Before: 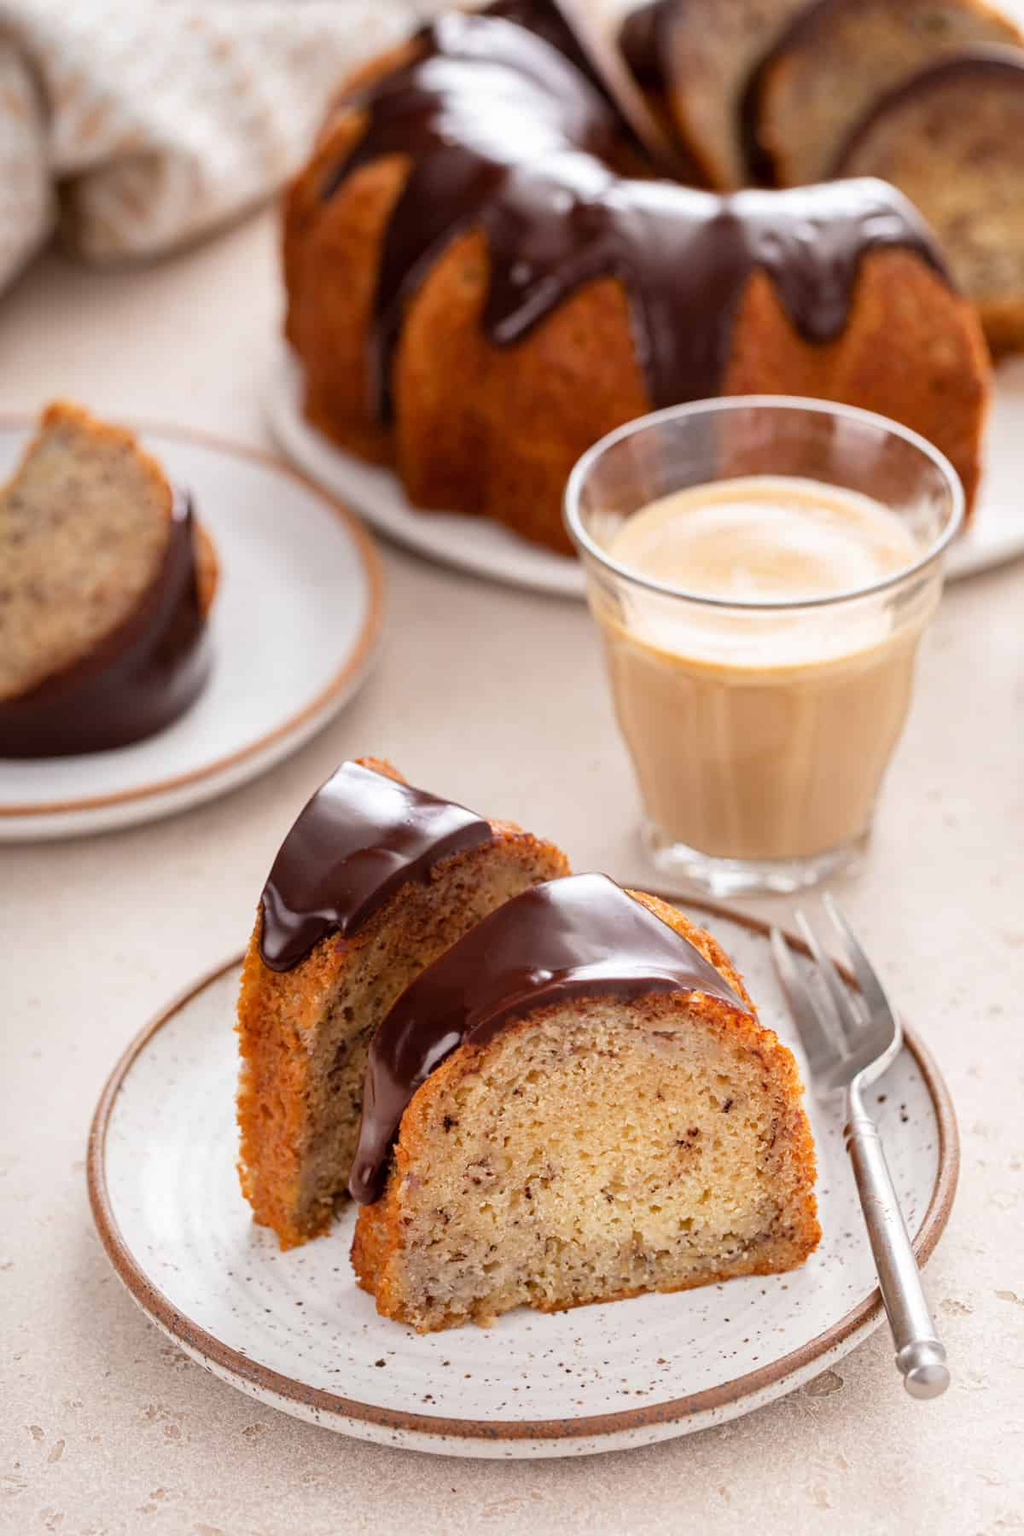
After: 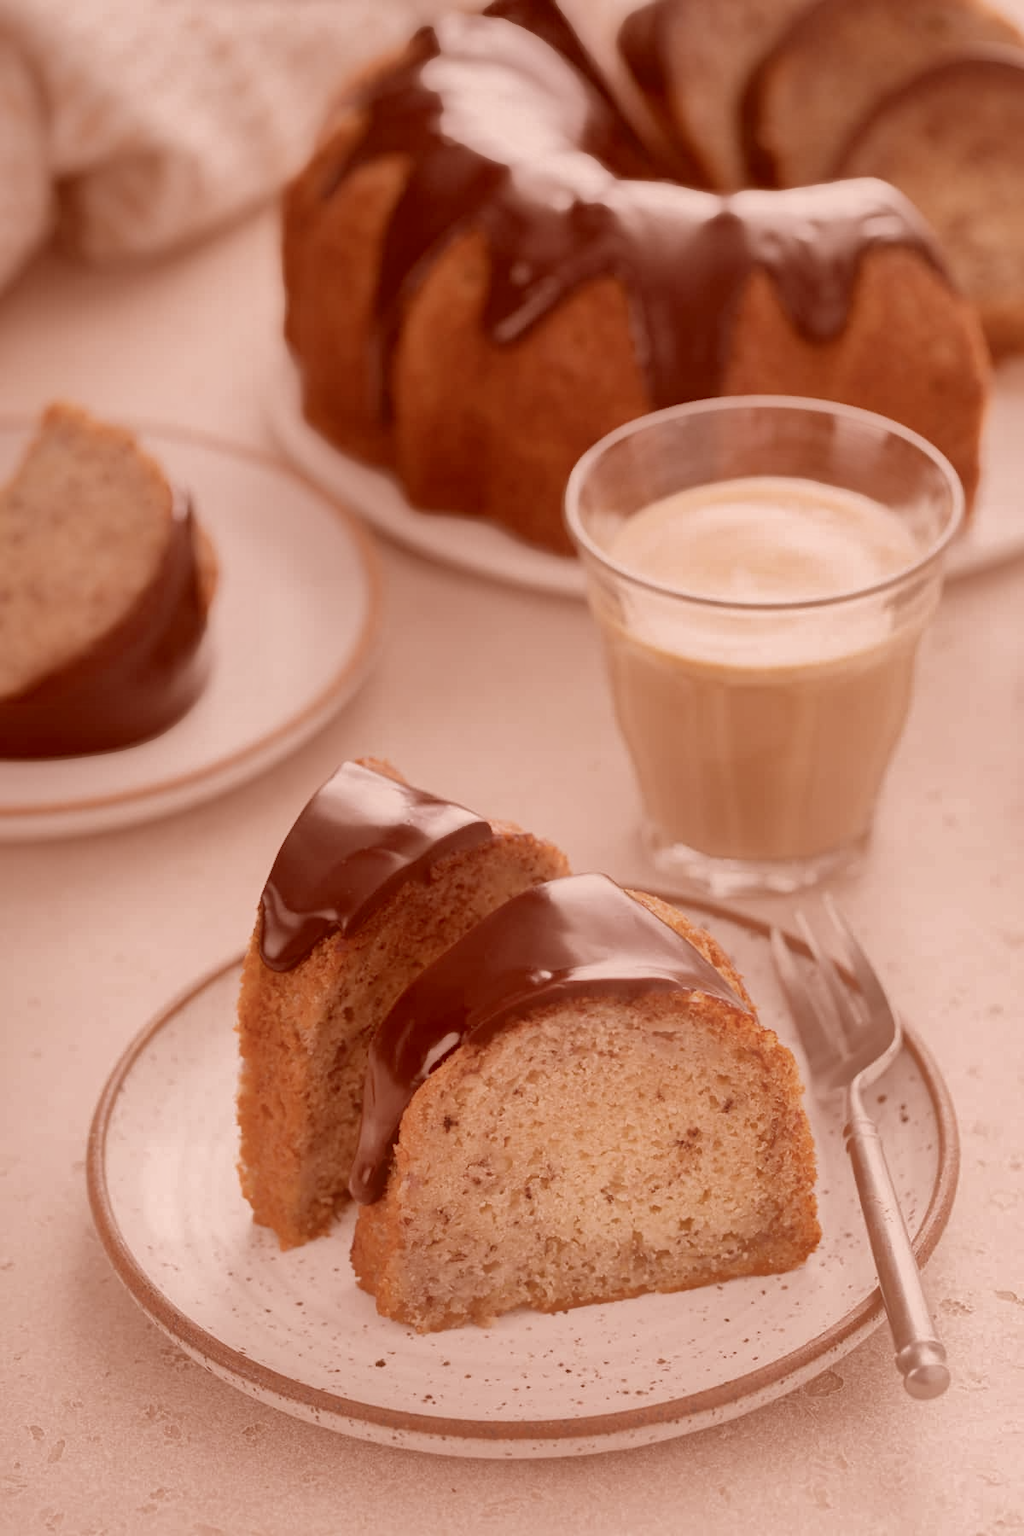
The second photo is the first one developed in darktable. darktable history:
color correction: highlights a* 9.46, highlights b* 8.83, shadows a* 39.27, shadows b* 39.38, saturation 0.776
shadows and highlights: shadows 39.94, highlights -60.06
contrast brightness saturation: contrast -0.05, saturation -0.414
contrast equalizer: y [[0.6 ×6], [0.55 ×6], [0 ×6], [0 ×6], [0 ×6]], mix -0.992
